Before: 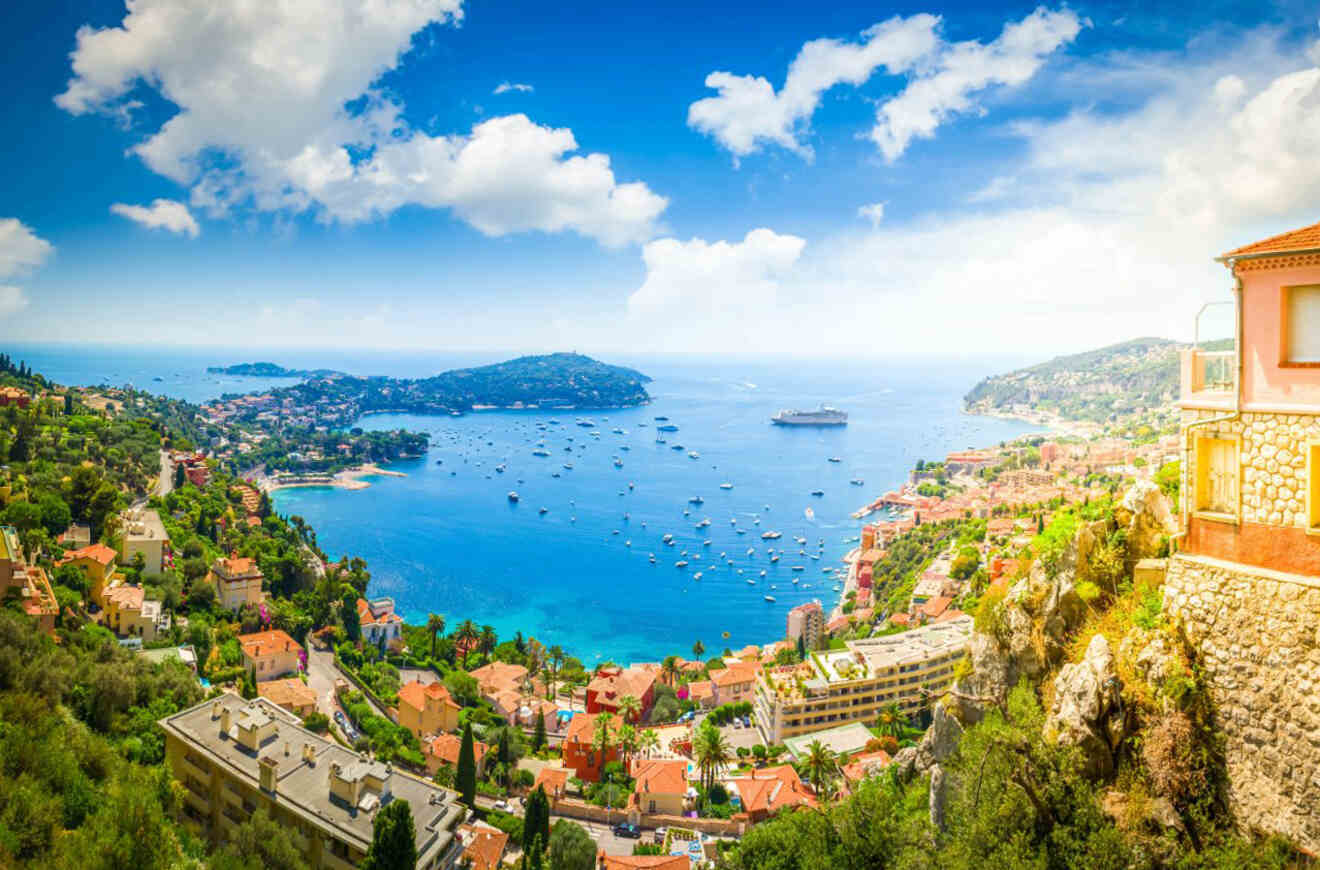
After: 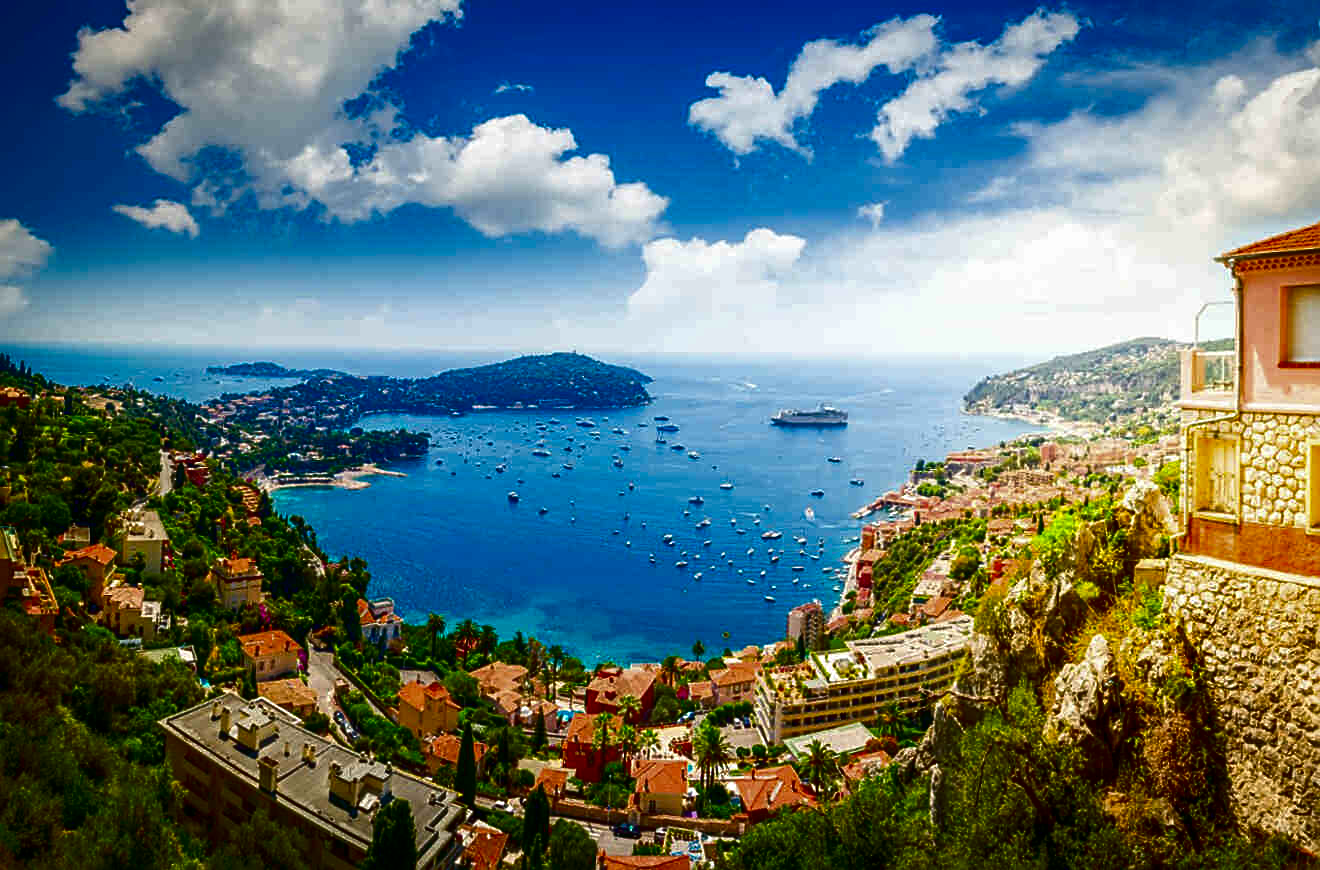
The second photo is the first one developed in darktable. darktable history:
sharpen: on, module defaults
contrast brightness saturation: contrast 0.09, brightness -0.59, saturation 0.17
